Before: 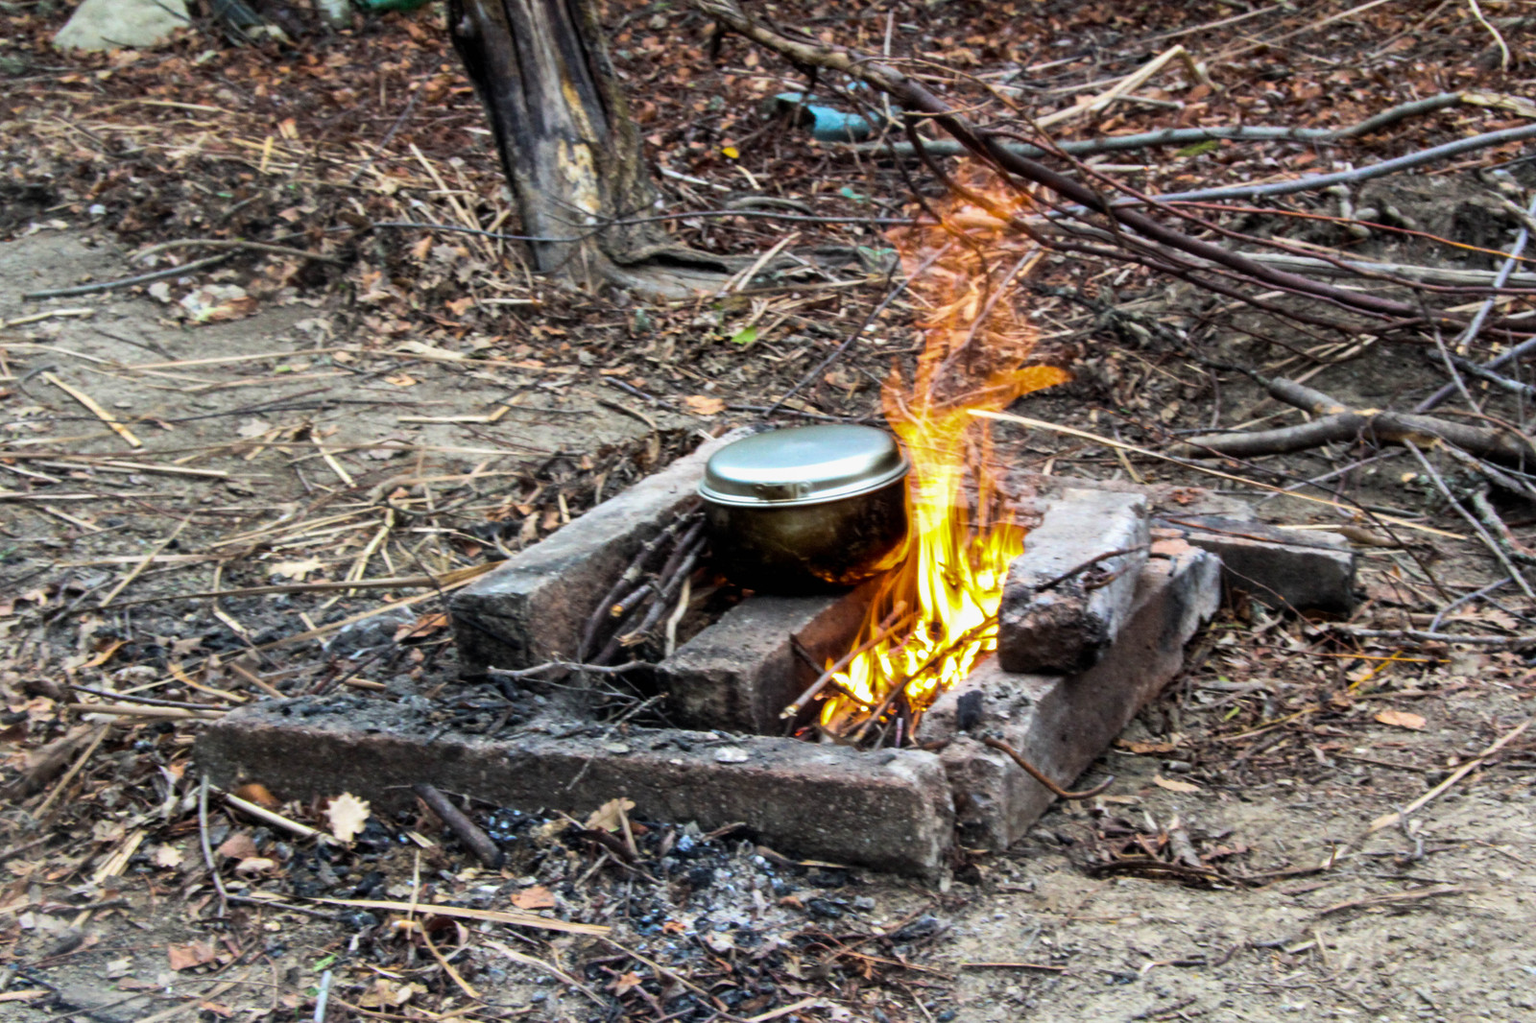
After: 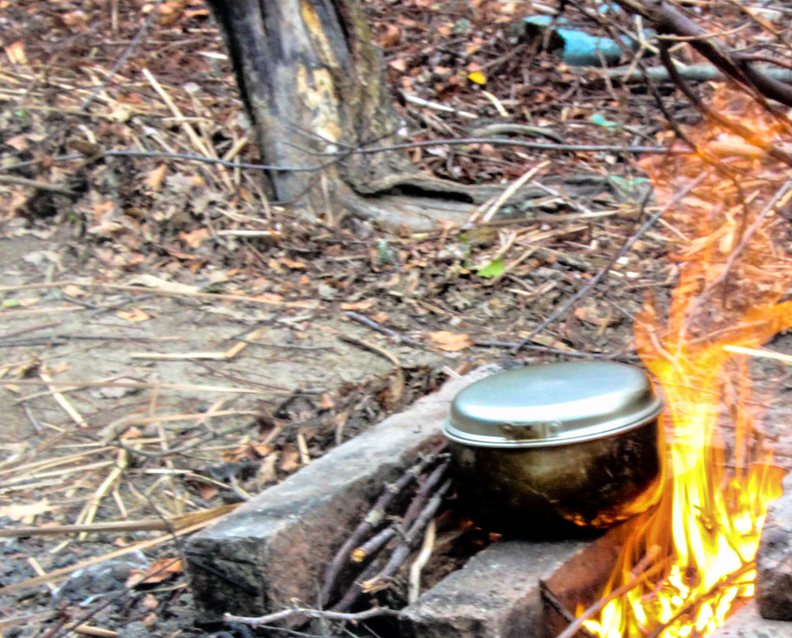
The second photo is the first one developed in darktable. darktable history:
tone equalizer: -7 EV 0.147 EV, -6 EV 0.613 EV, -5 EV 1.12 EV, -4 EV 1.31 EV, -3 EV 1.17 EV, -2 EV 0.6 EV, -1 EV 0.154 EV, mask exposure compensation -0.491 EV
shadows and highlights: shadows -21.27, highlights 99, highlights color adjustment 56.65%, soften with gaussian
crop: left 17.775%, top 7.677%, right 32.708%, bottom 32.457%
